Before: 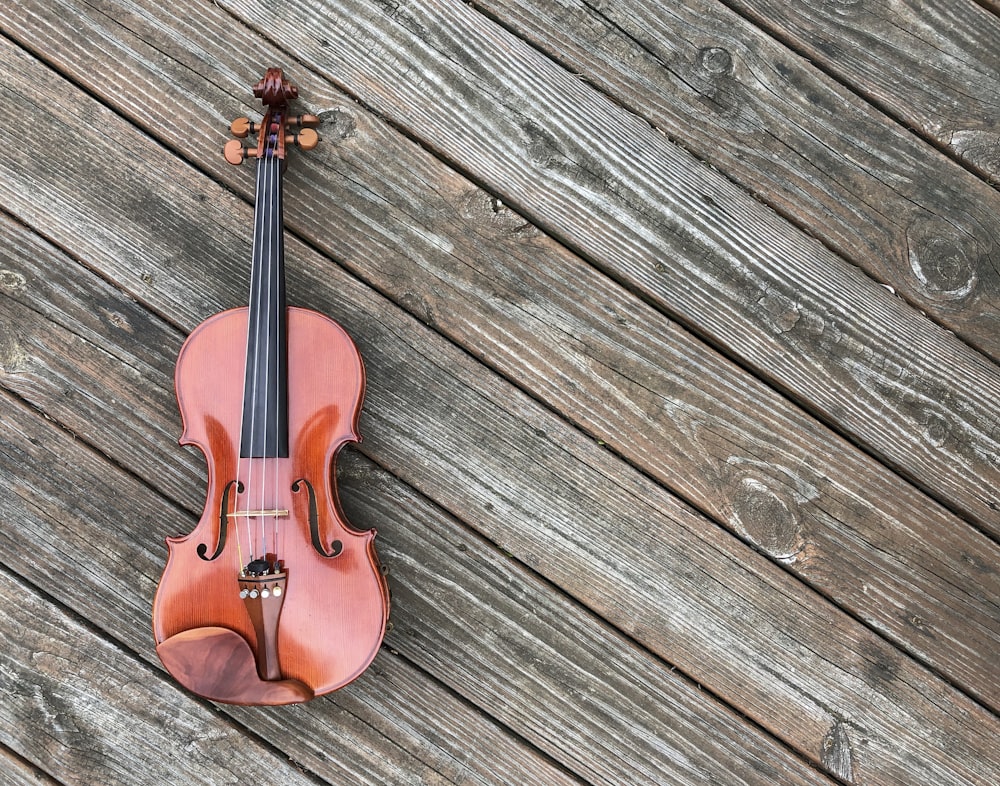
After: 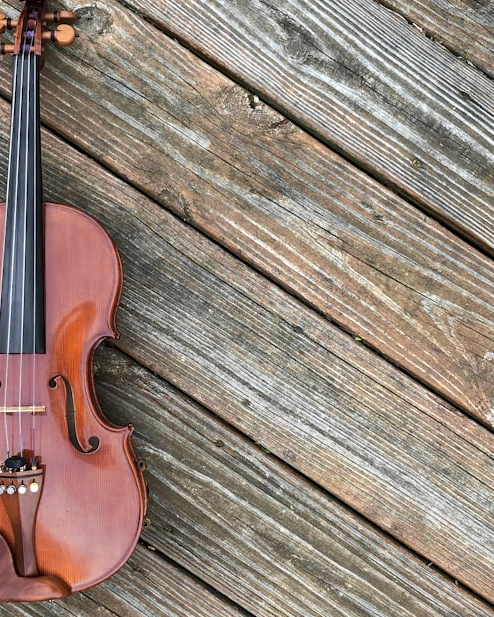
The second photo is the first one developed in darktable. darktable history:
crop and rotate: angle 0.02°, left 24.353%, top 13.219%, right 26.156%, bottom 8.224%
color zones: curves: ch0 [(0.004, 0.306) (0.107, 0.448) (0.252, 0.656) (0.41, 0.398) (0.595, 0.515) (0.768, 0.628)]; ch1 [(0.07, 0.323) (0.151, 0.452) (0.252, 0.608) (0.346, 0.221) (0.463, 0.189) (0.61, 0.368) (0.735, 0.395) (0.921, 0.412)]; ch2 [(0, 0.476) (0.132, 0.512) (0.243, 0.512) (0.397, 0.48) (0.522, 0.376) (0.634, 0.536) (0.761, 0.46)]
velvia: on, module defaults
